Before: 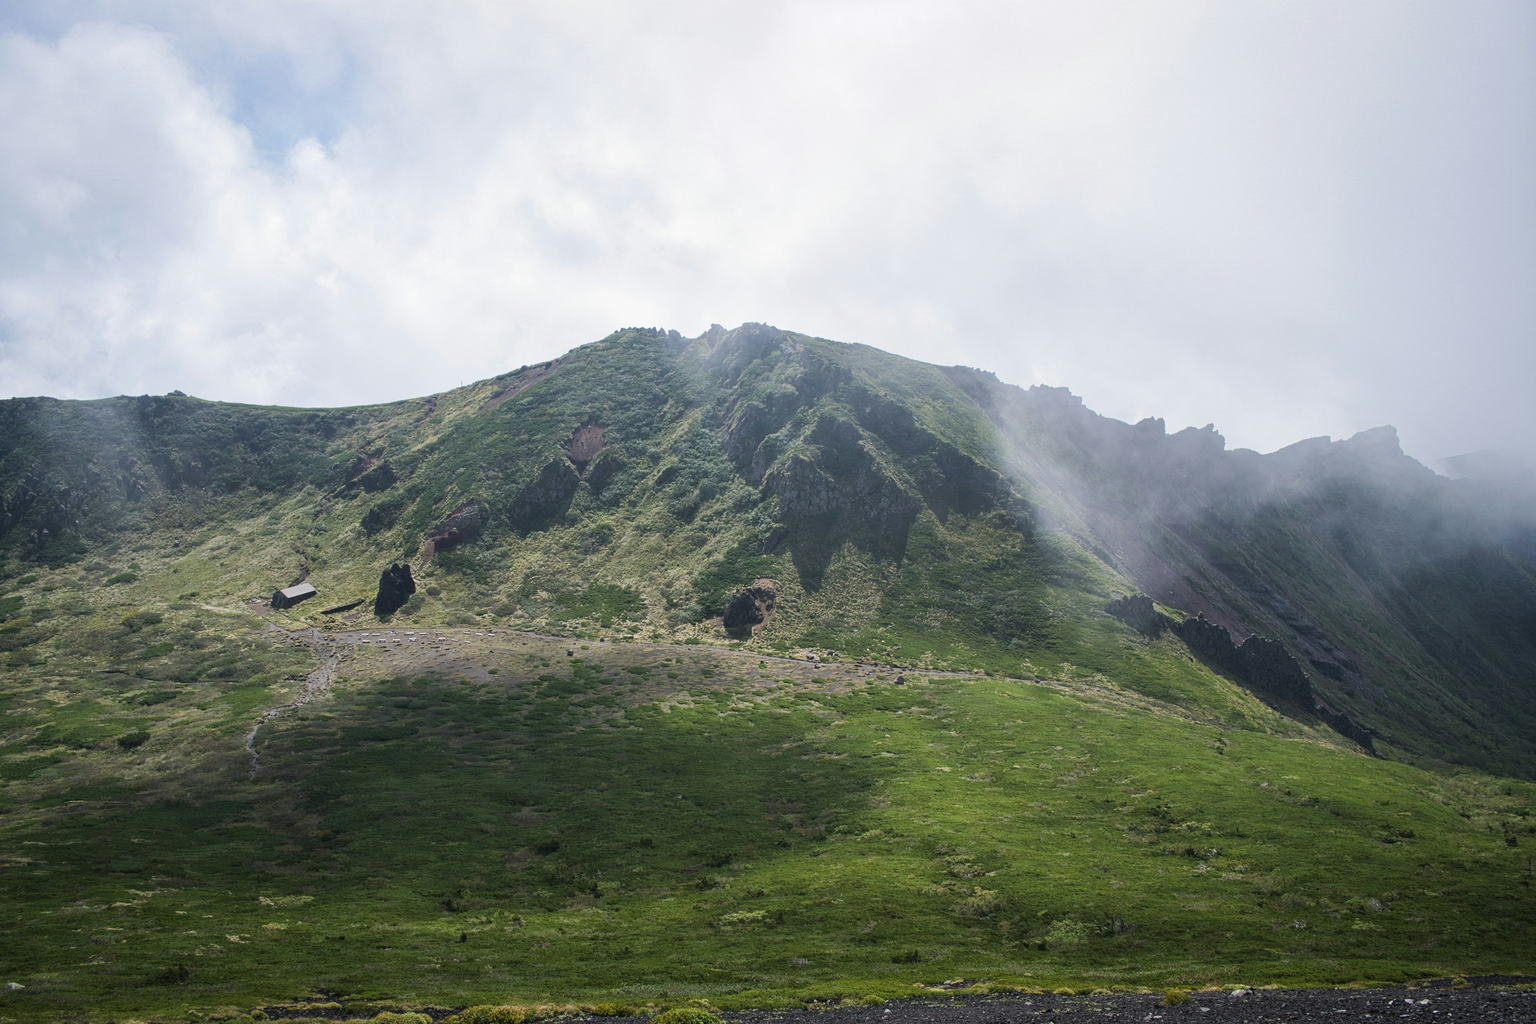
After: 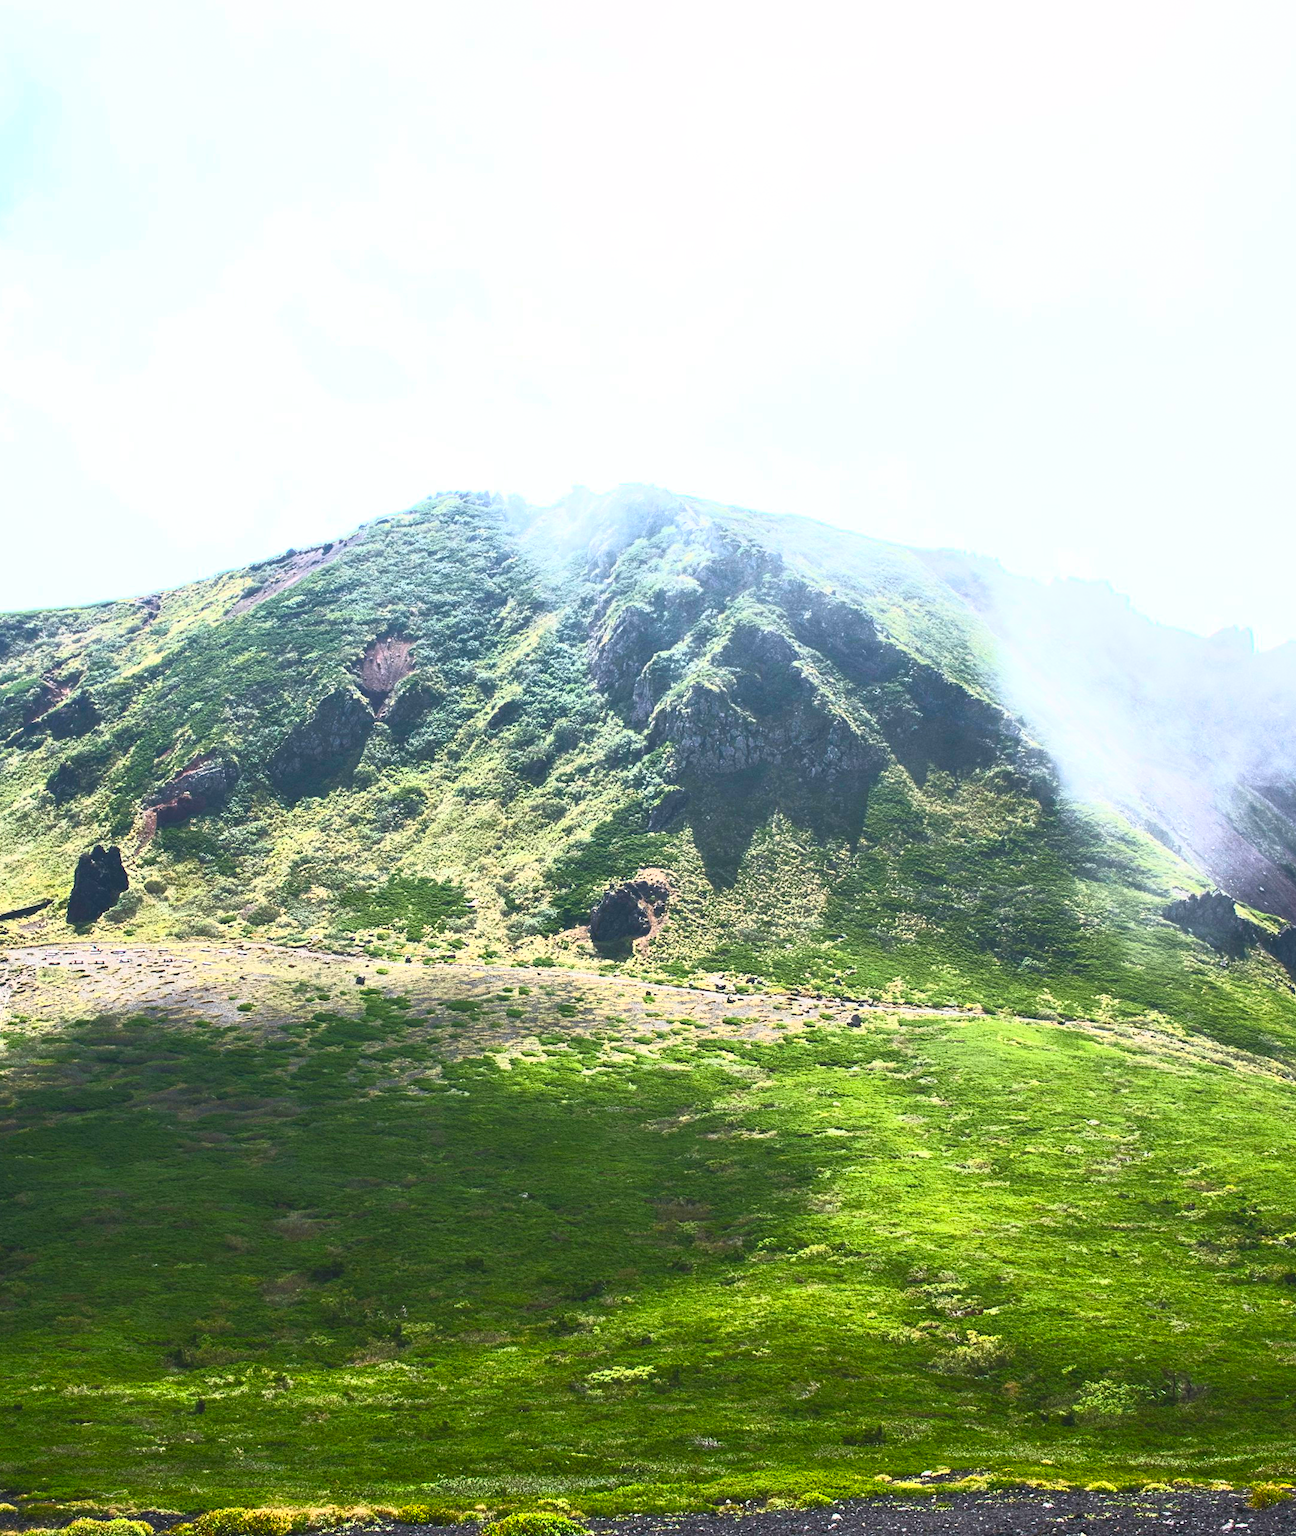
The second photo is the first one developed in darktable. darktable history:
contrast brightness saturation: contrast 1, brightness 1, saturation 1
crop: left 21.496%, right 22.254%
